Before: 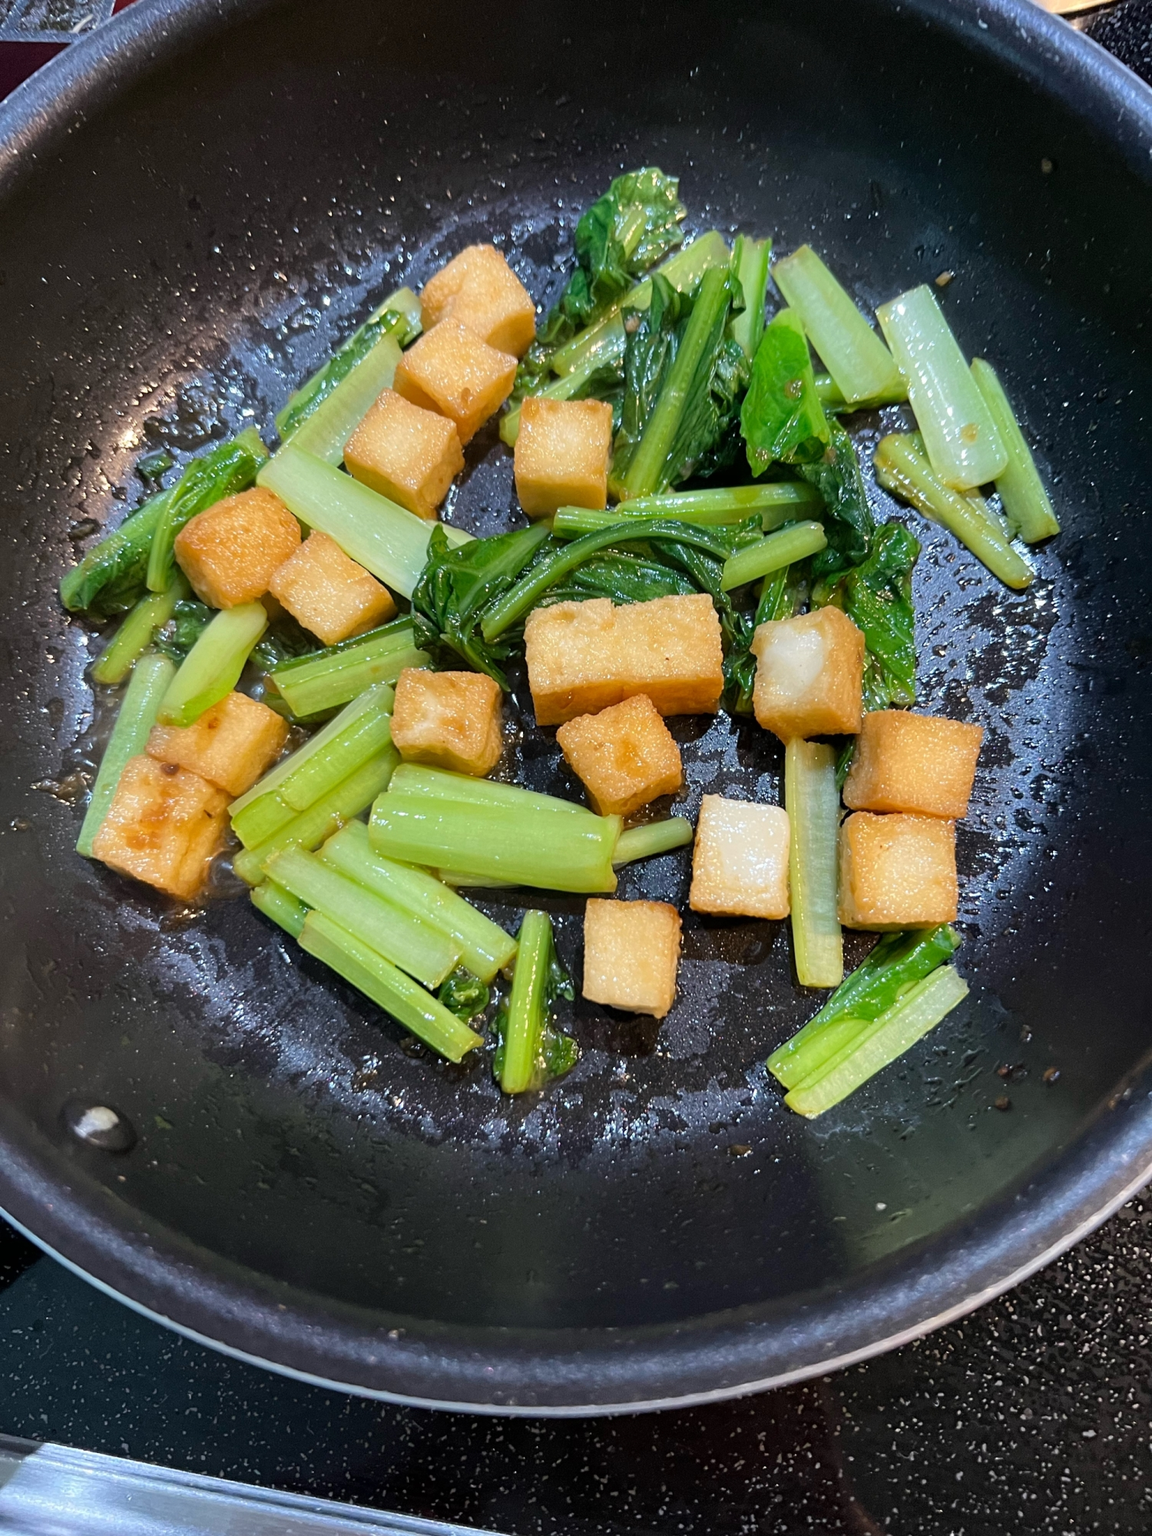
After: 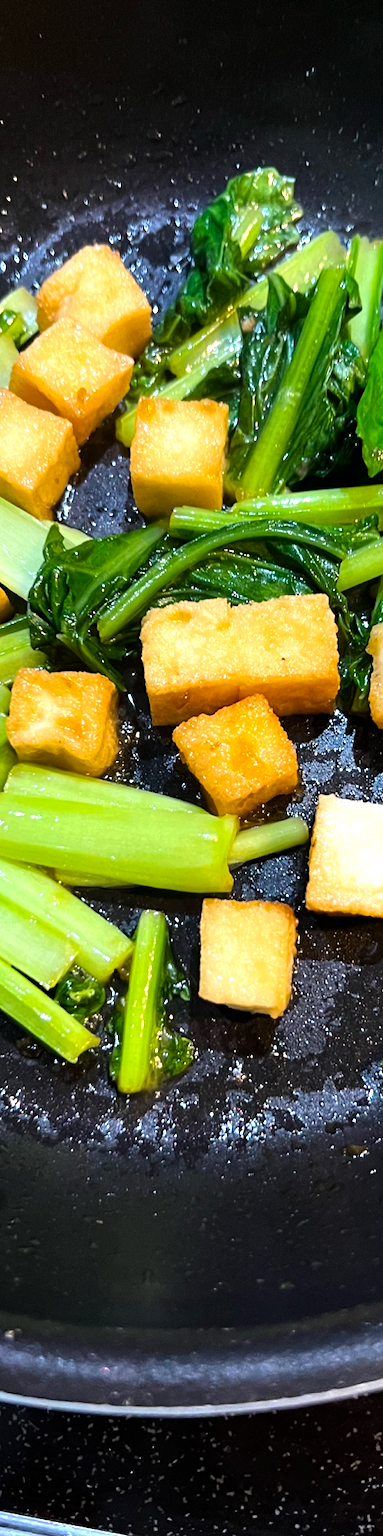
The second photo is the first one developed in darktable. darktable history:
tone equalizer: -8 EV -0.75 EV, -7 EV -0.7 EV, -6 EV -0.6 EV, -5 EV -0.4 EV, -3 EV 0.4 EV, -2 EV 0.6 EV, -1 EV 0.7 EV, +0 EV 0.75 EV, edges refinement/feathering 500, mask exposure compensation -1.57 EV, preserve details no
crop: left 33.36%, right 33.36%
color balance rgb: perceptual saturation grading › global saturation 20%, global vibrance 20%
